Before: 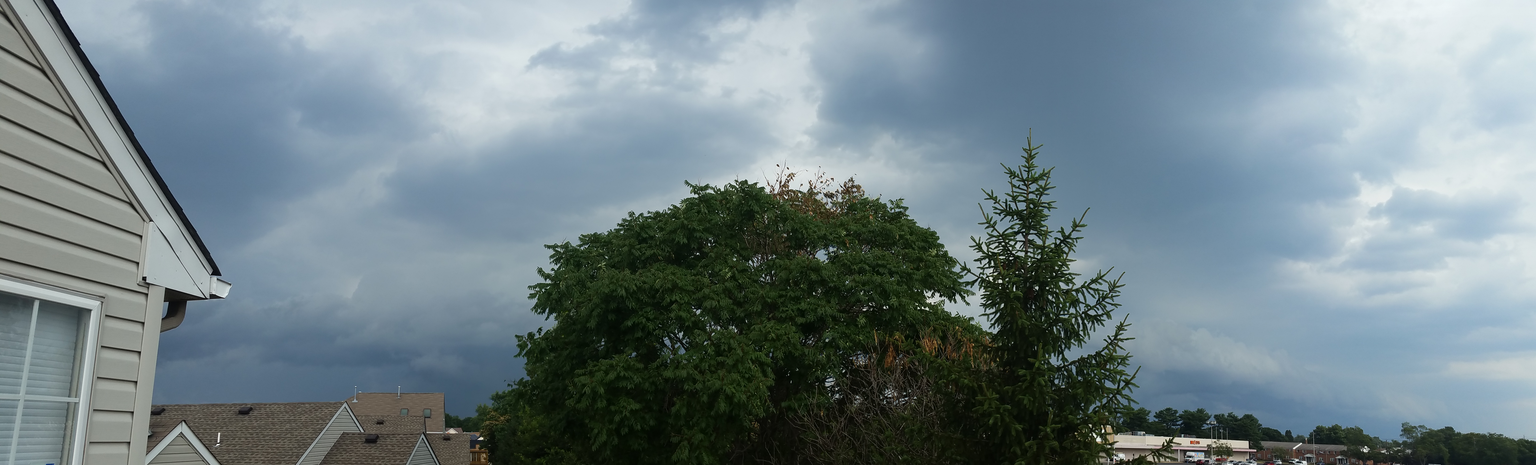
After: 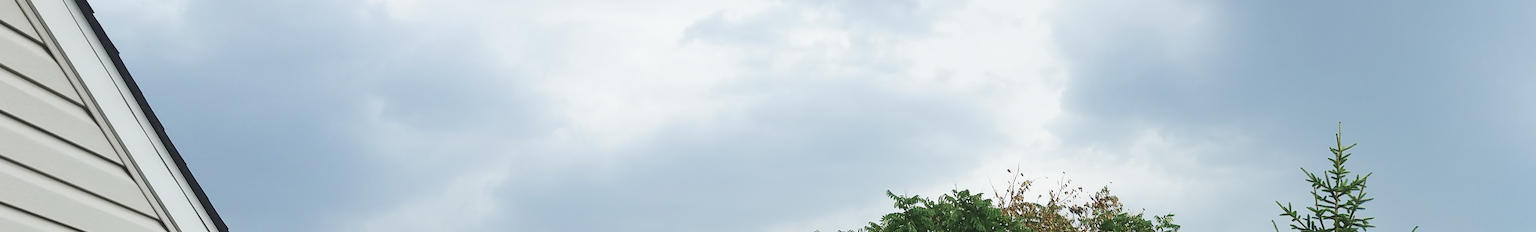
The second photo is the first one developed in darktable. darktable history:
crop: left 0.579%, top 7.627%, right 23.167%, bottom 54.275%
base curve: curves: ch0 [(0, 0.007) (0.028, 0.063) (0.121, 0.311) (0.46, 0.743) (0.859, 0.957) (1, 1)], preserve colors none
